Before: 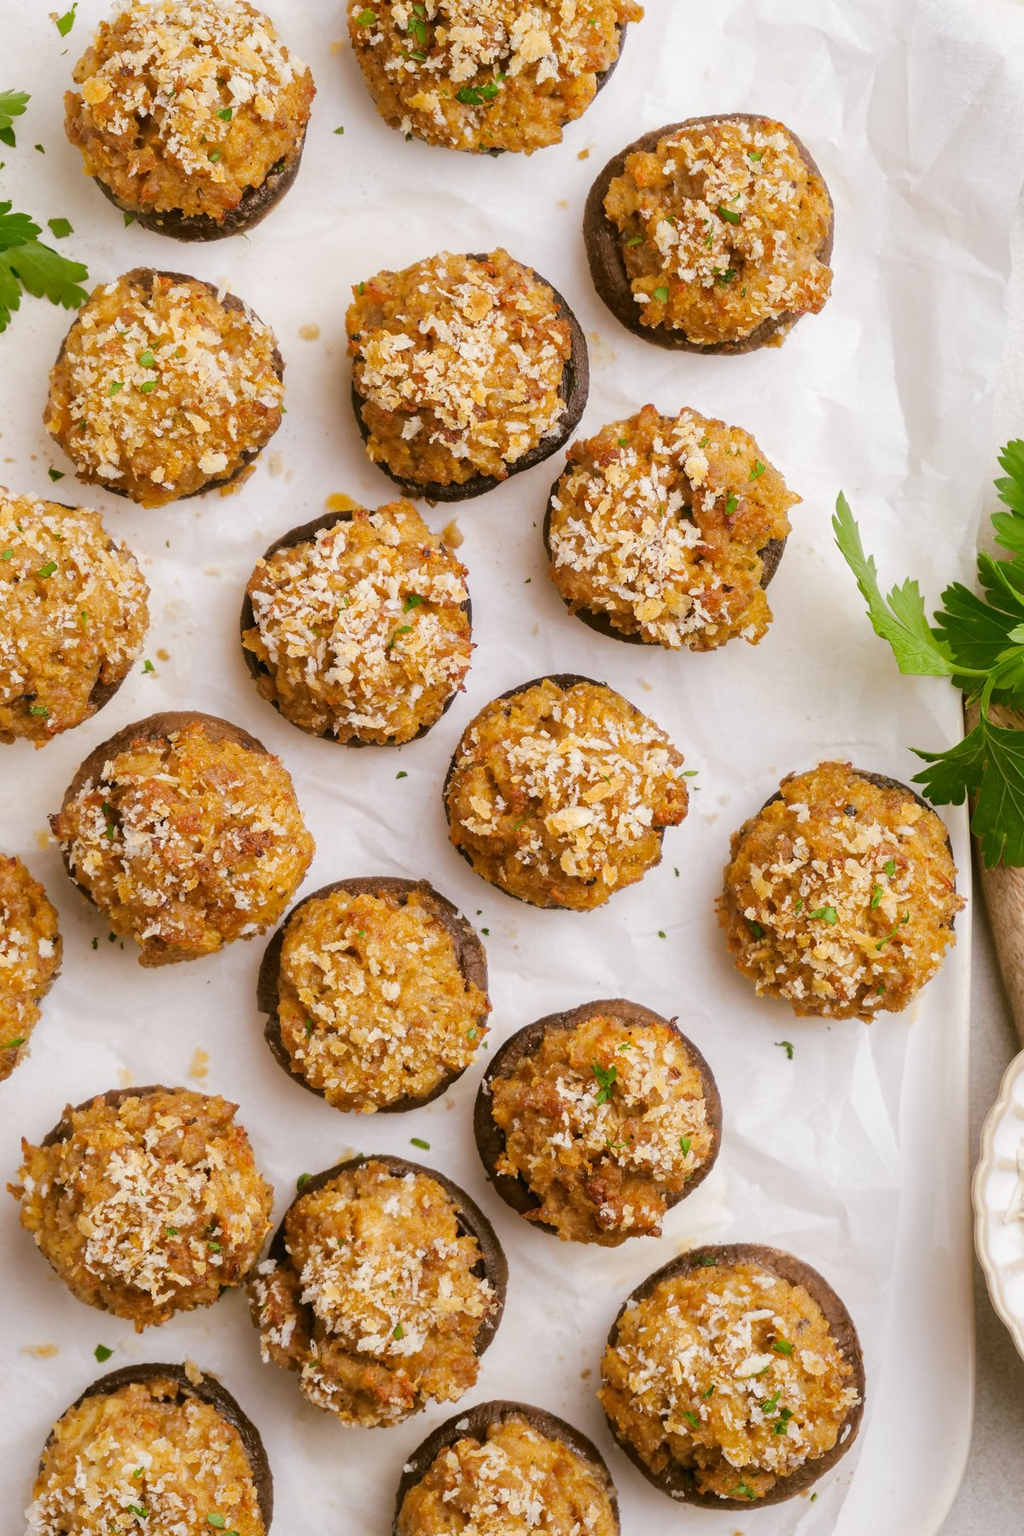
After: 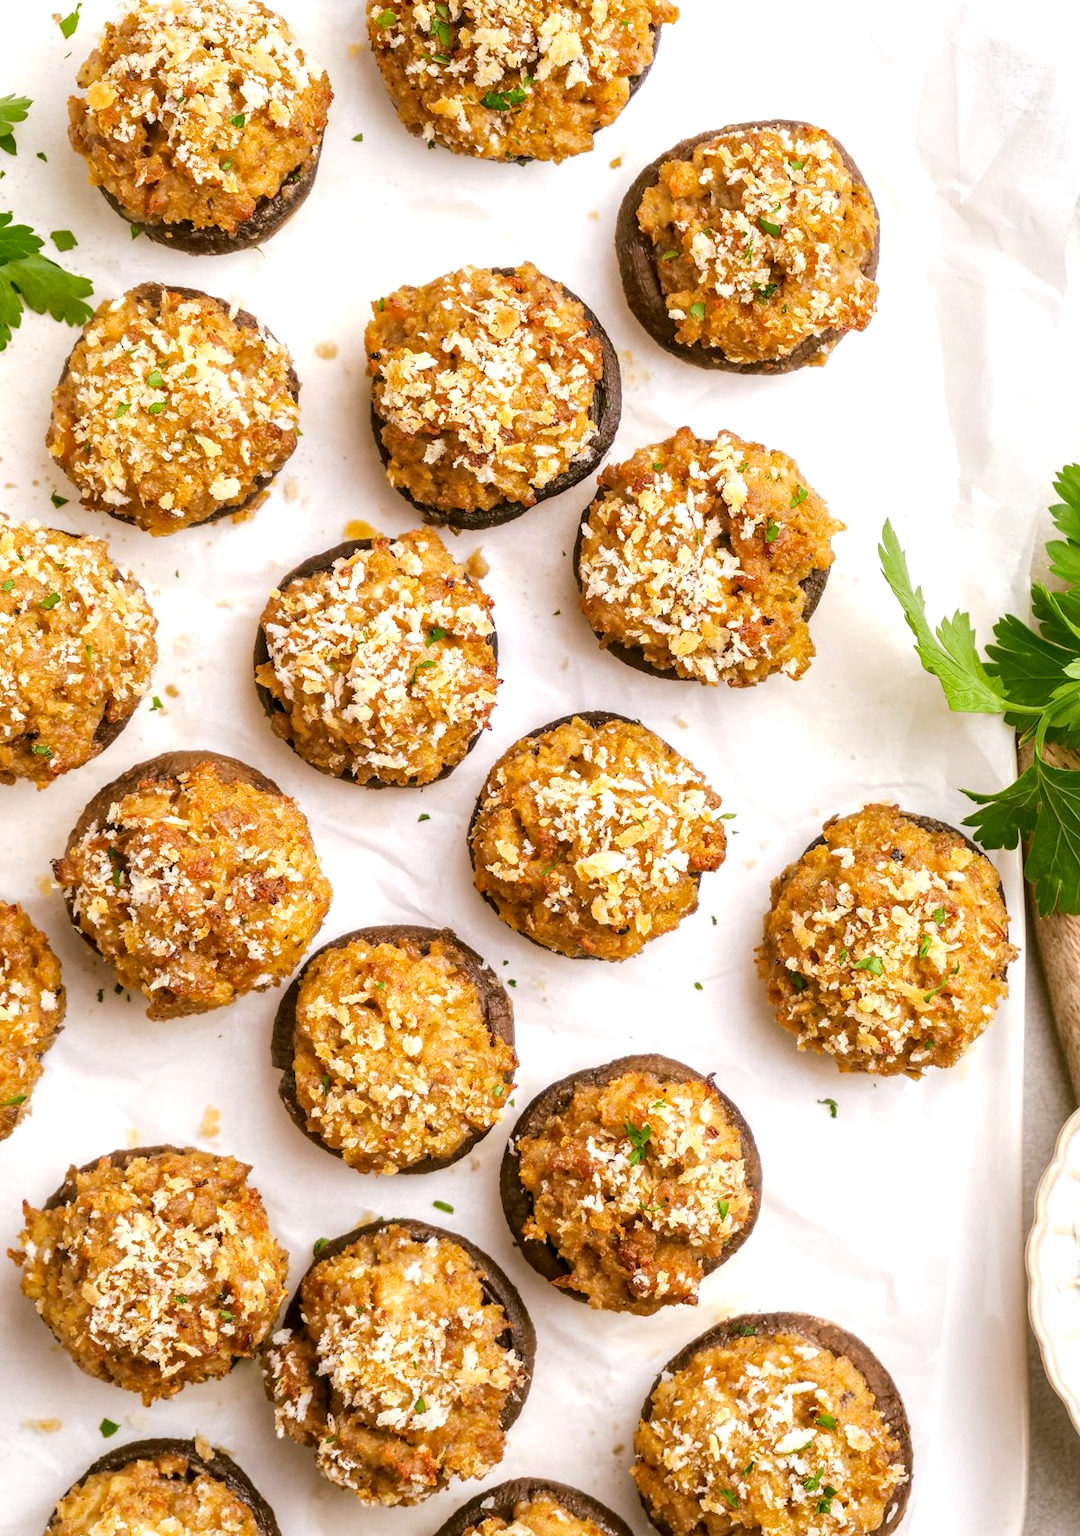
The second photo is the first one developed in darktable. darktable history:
exposure: black level correction 0.001, exposure 0.5 EV, compensate exposure bias true, compensate highlight preservation false
crop and rotate: top 0.008%, bottom 5.197%
local contrast: detail 130%
